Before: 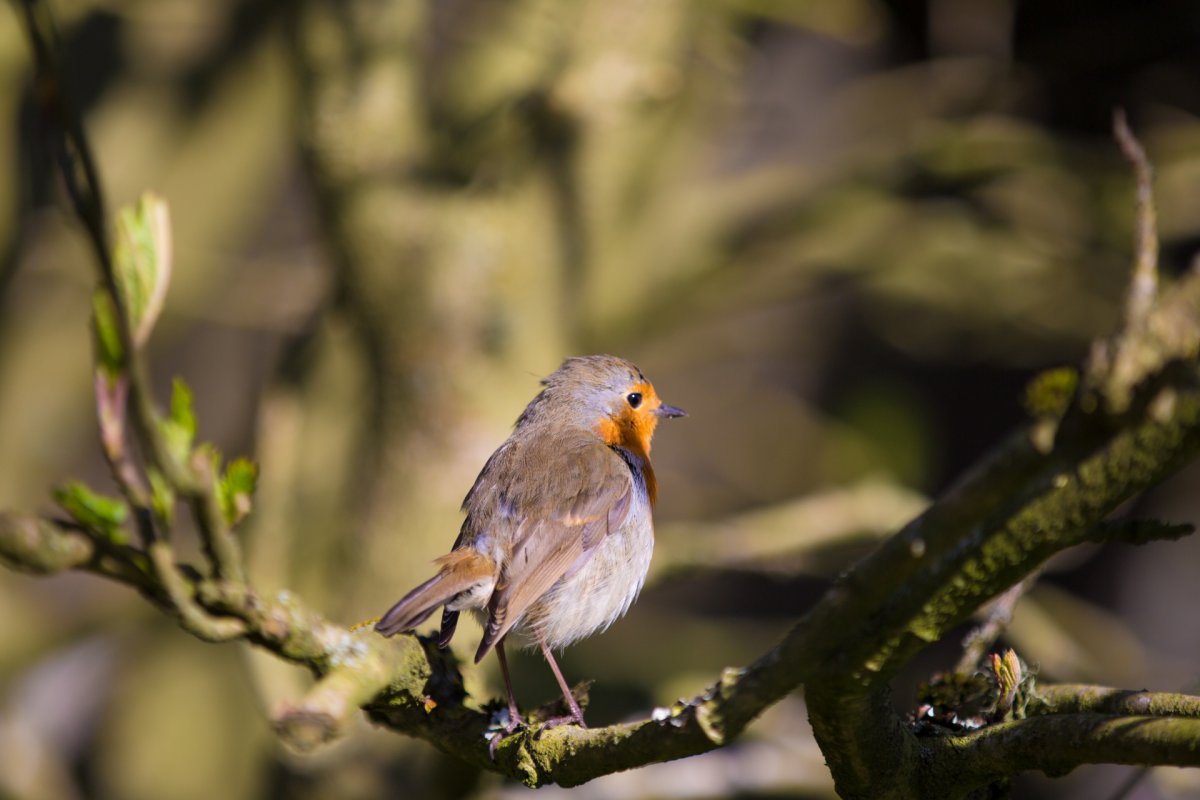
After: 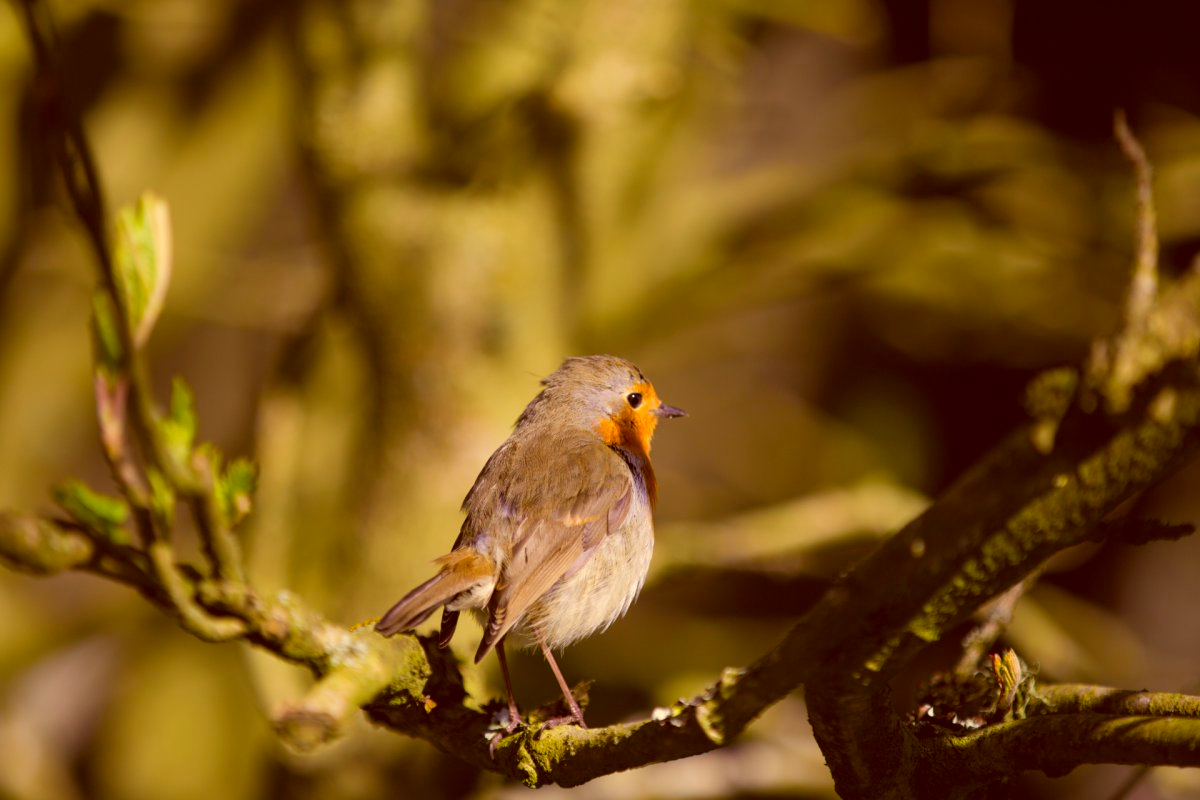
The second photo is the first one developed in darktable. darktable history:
color correction: highlights a* 1.24, highlights b* 24.05, shadows a* 15.95, shadows b* 24.12
